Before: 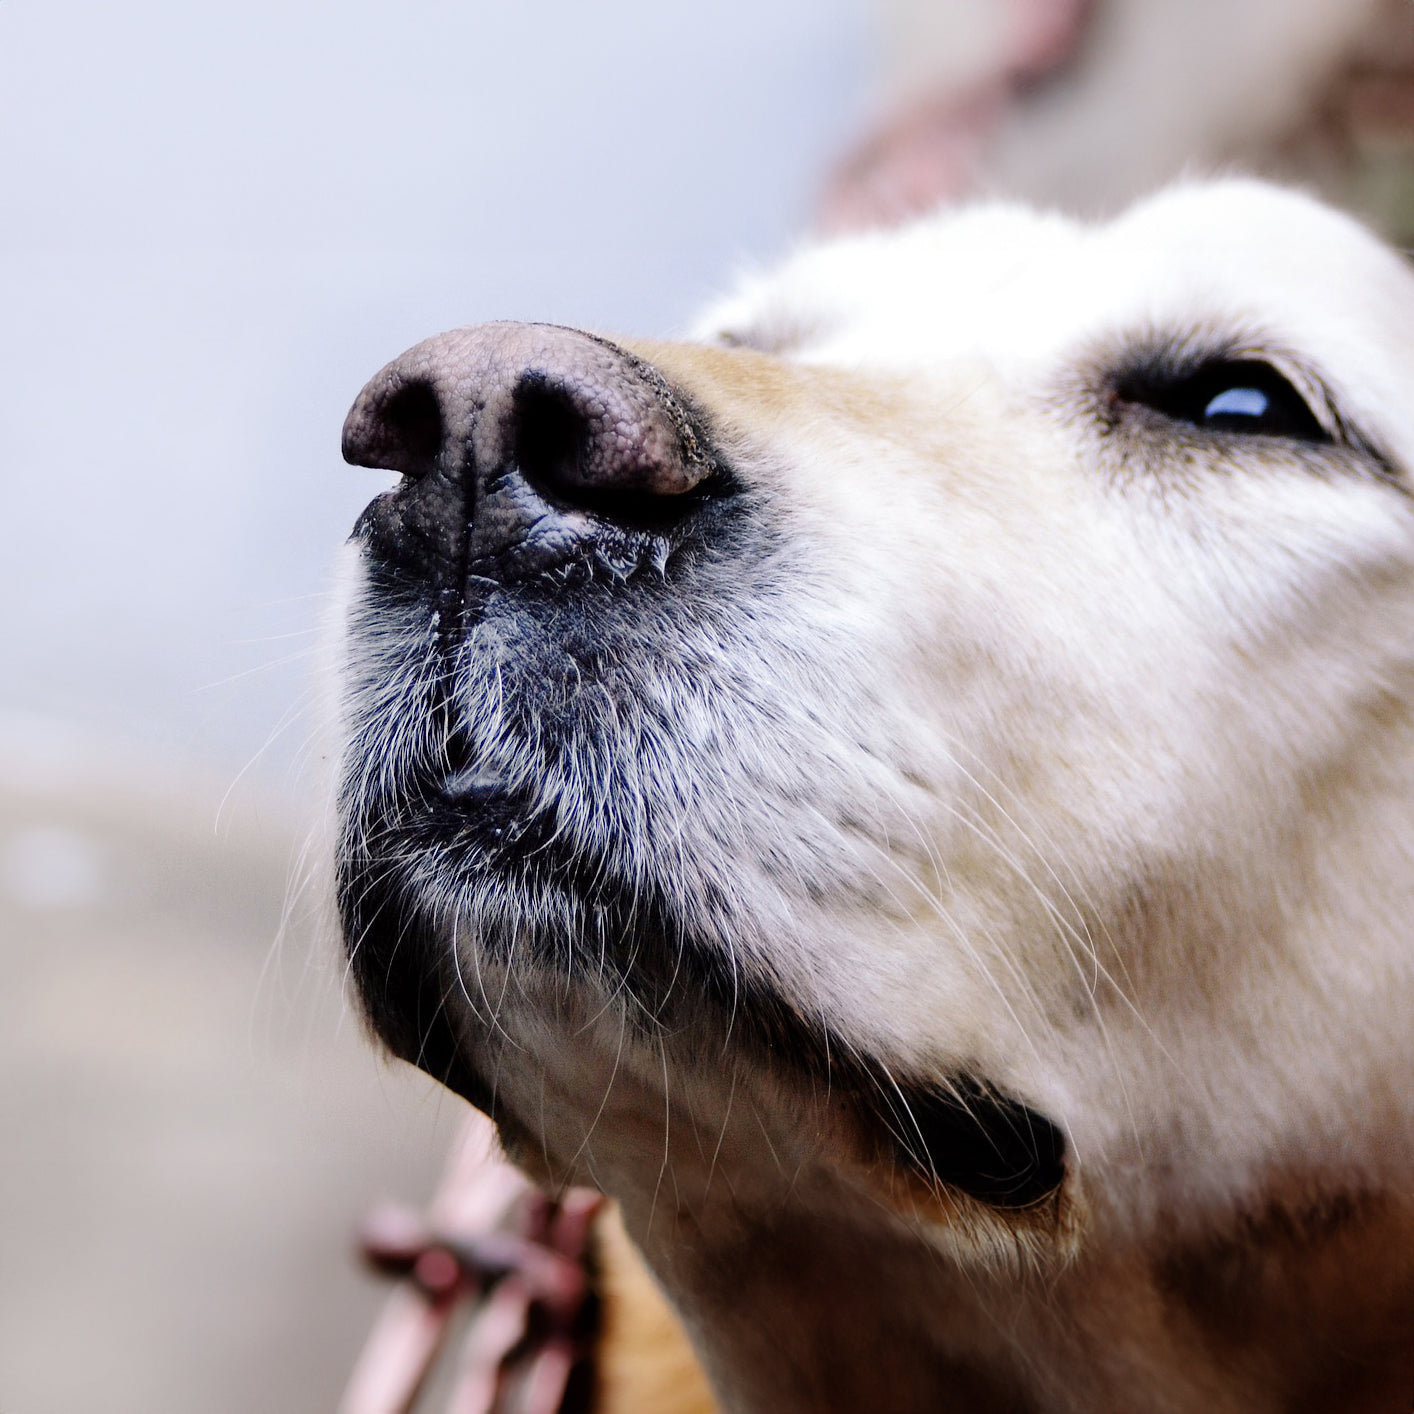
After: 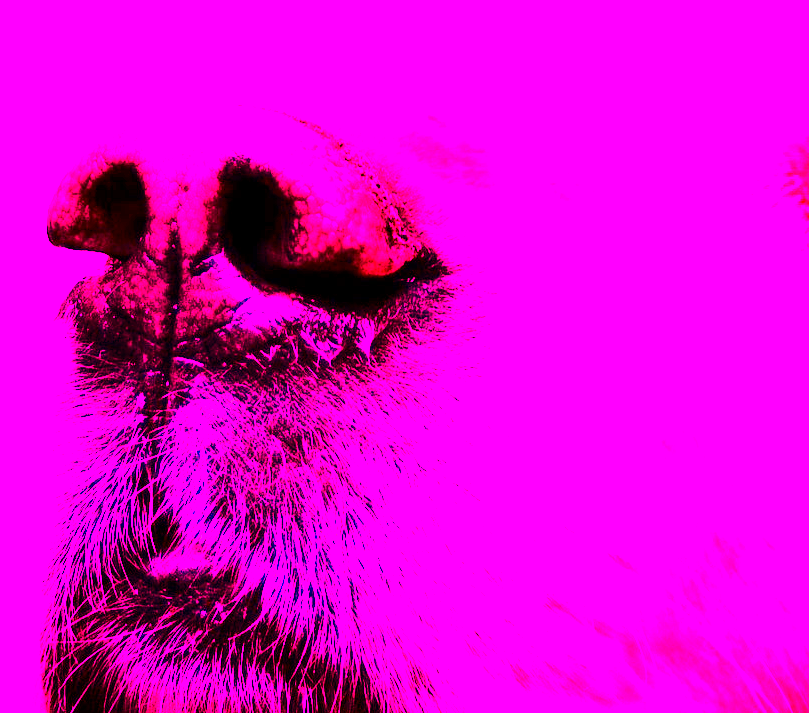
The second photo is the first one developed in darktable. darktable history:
exposure: black level correction 0, compensate exposure bias true, compensate highlight preservation false
contrast brightness saturation: contrast 0.19, brightness -0.11, saturation 0.21
crop: left 20.932%, top 15.471%, right 21.848%, bottom 34.081%
white balance: red 4.26, blue 1.802
